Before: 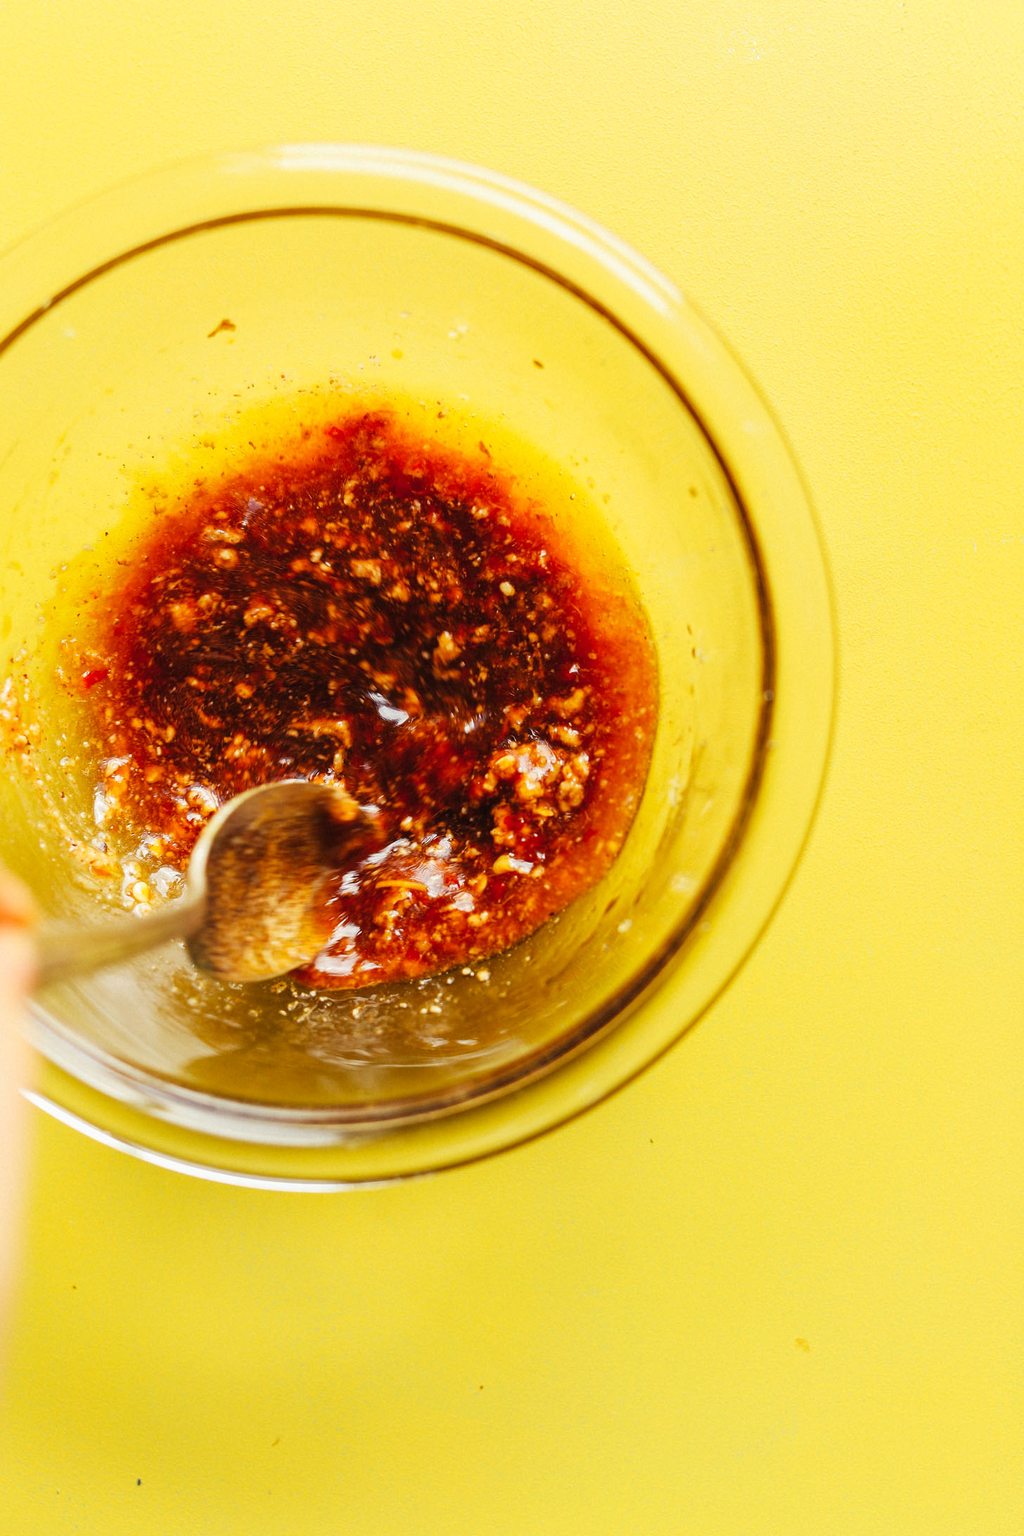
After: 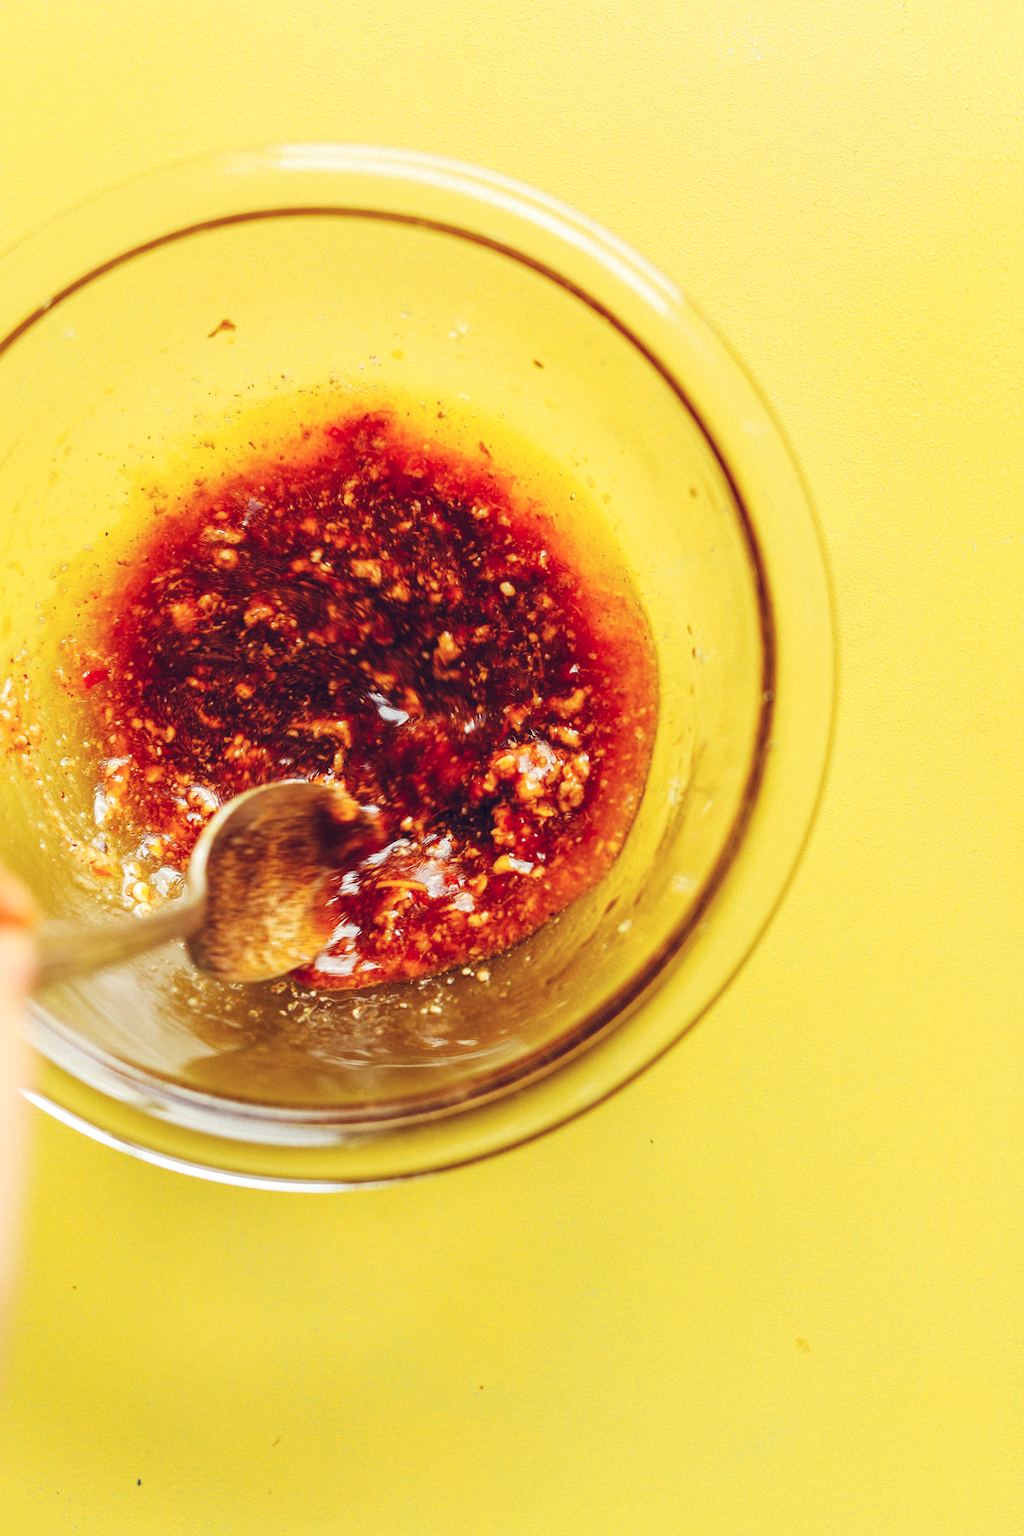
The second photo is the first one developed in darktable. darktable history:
local contrast: highlights 100%, shadows 100%, detail 120%, midtone range 0.2
color balance rgb: shadows lift › chroma 9.92%, shadows lift › hue 45.12°, power › luminance 3.26%, power › hue 231.93°, global offset › luminance 0.4%, global offset › chroma 0.21%, global offset › hue 255.02°
